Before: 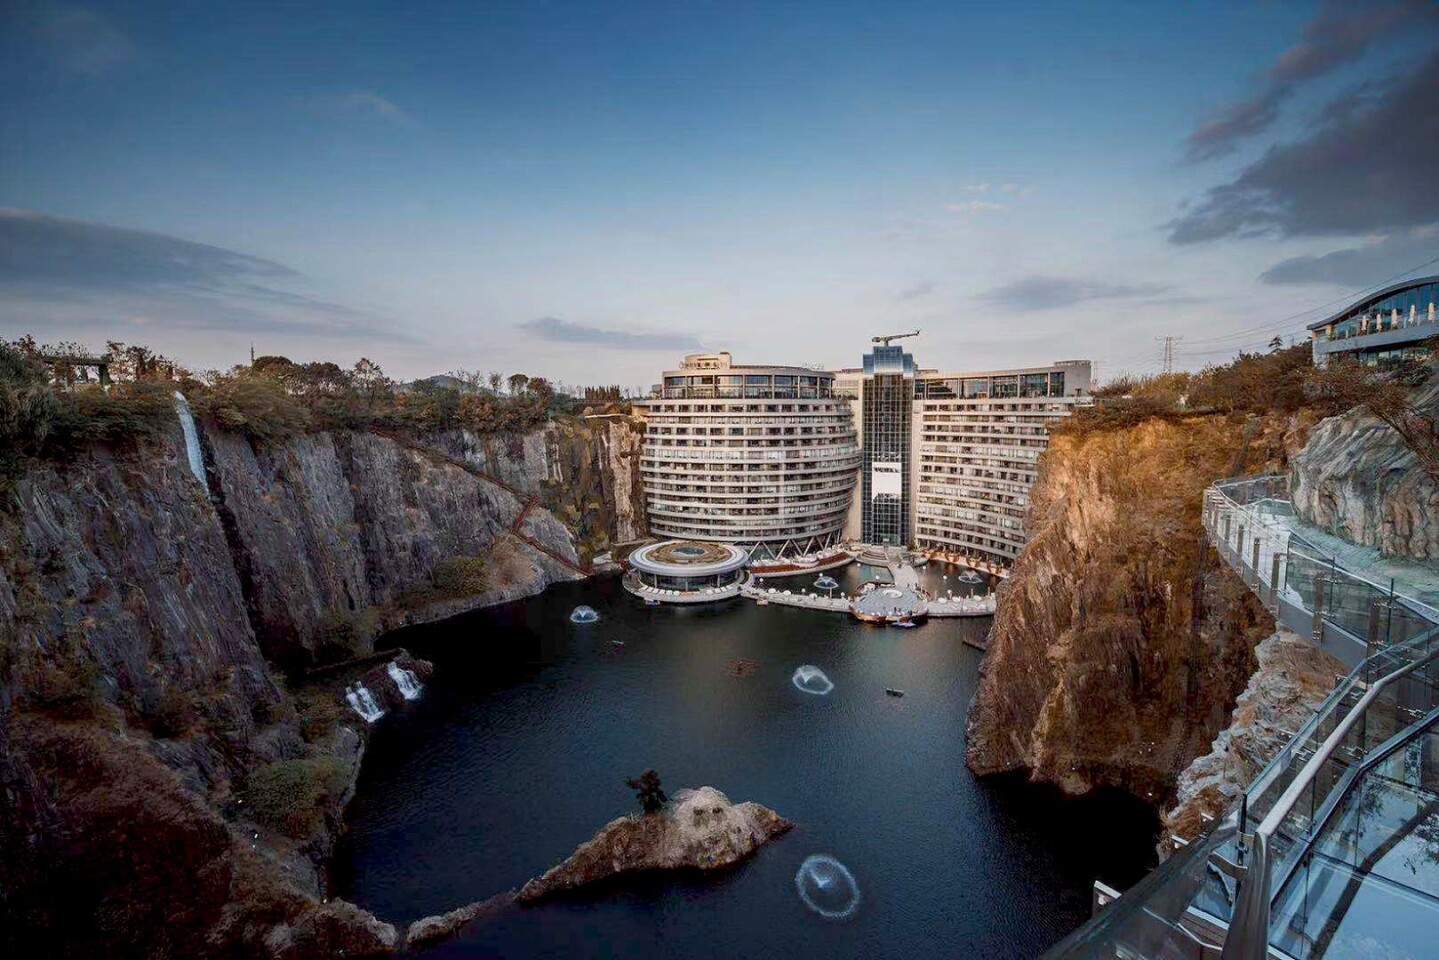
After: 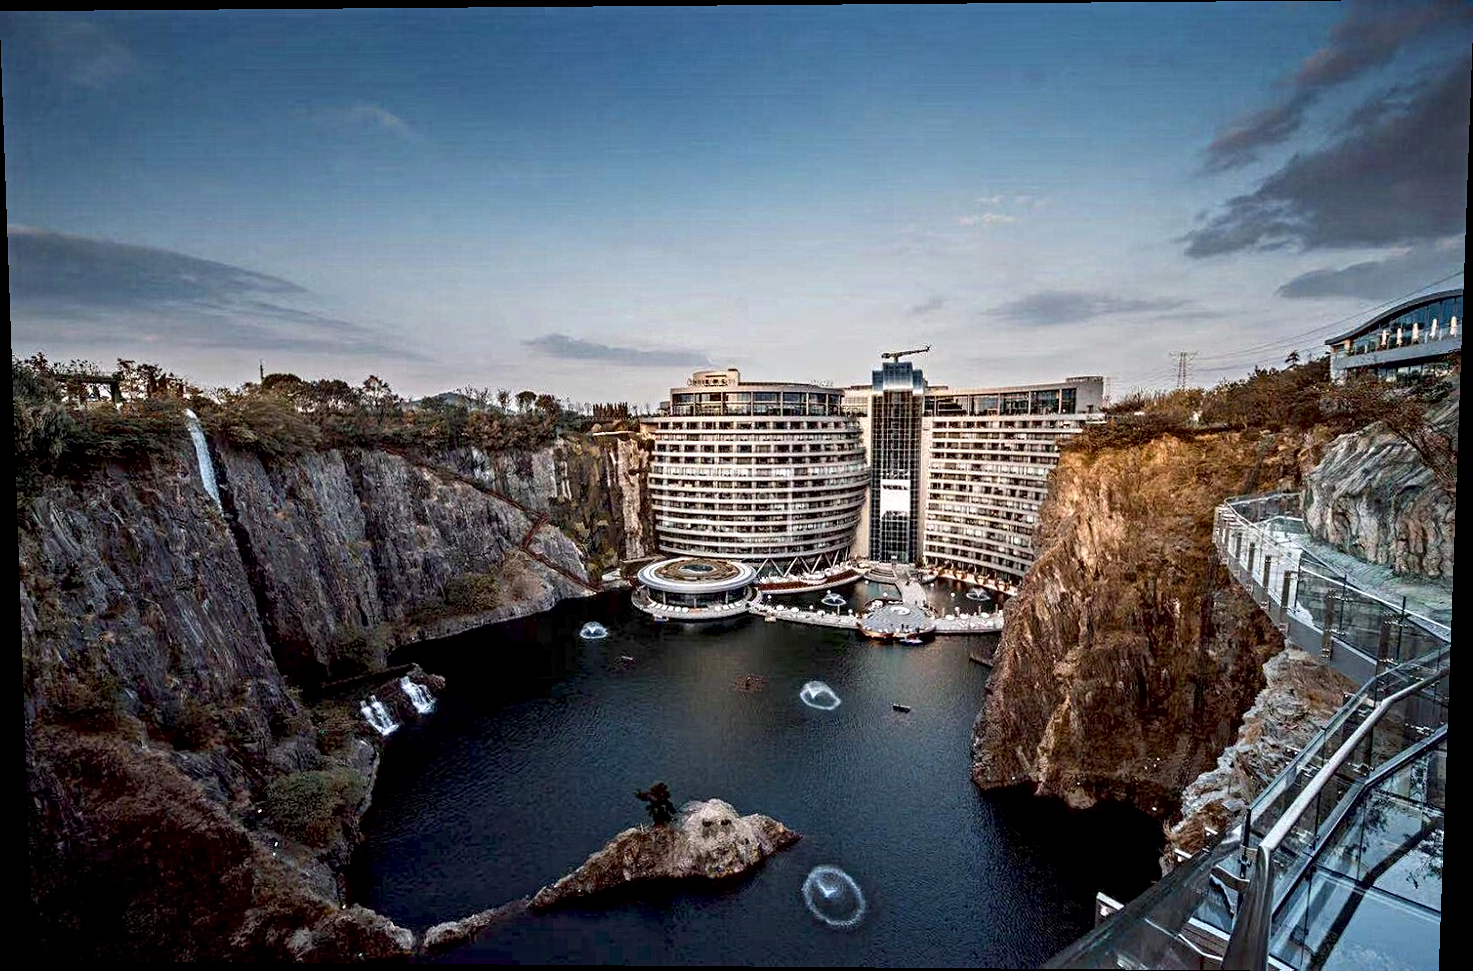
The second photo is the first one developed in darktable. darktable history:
contrast brightness saturation: saturation -0.04
contrast equalizer: octaves 7, y [[0.5, 0.542, 0.583, 0.625, 0.667, 0.708], [0.5 ×6], [0.5 ×6], [0 ×6], [0 ×6]]
rotate and perspective: lens shift (vertical) 0.048, lens shift (horizontal) -0.024, automatic cropping off
